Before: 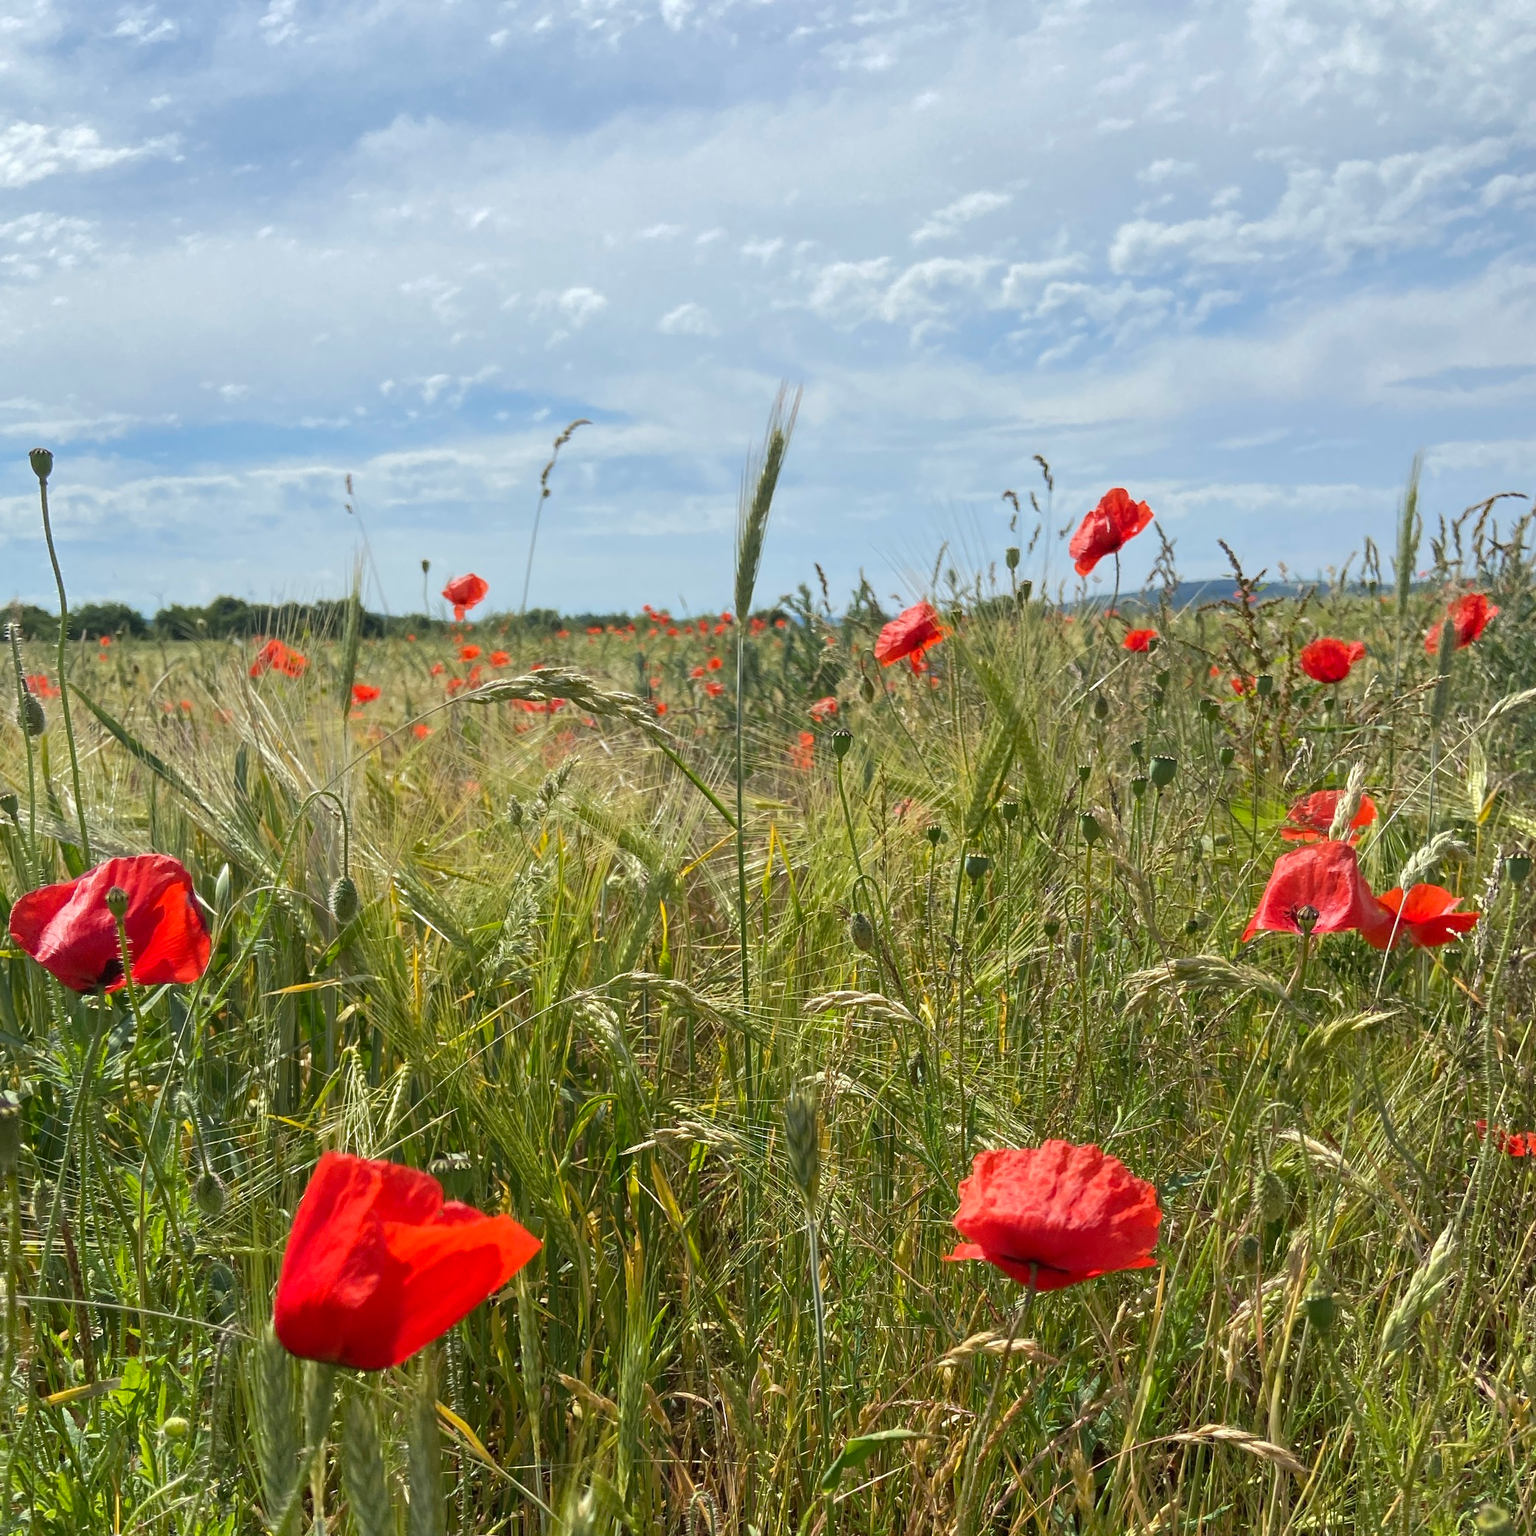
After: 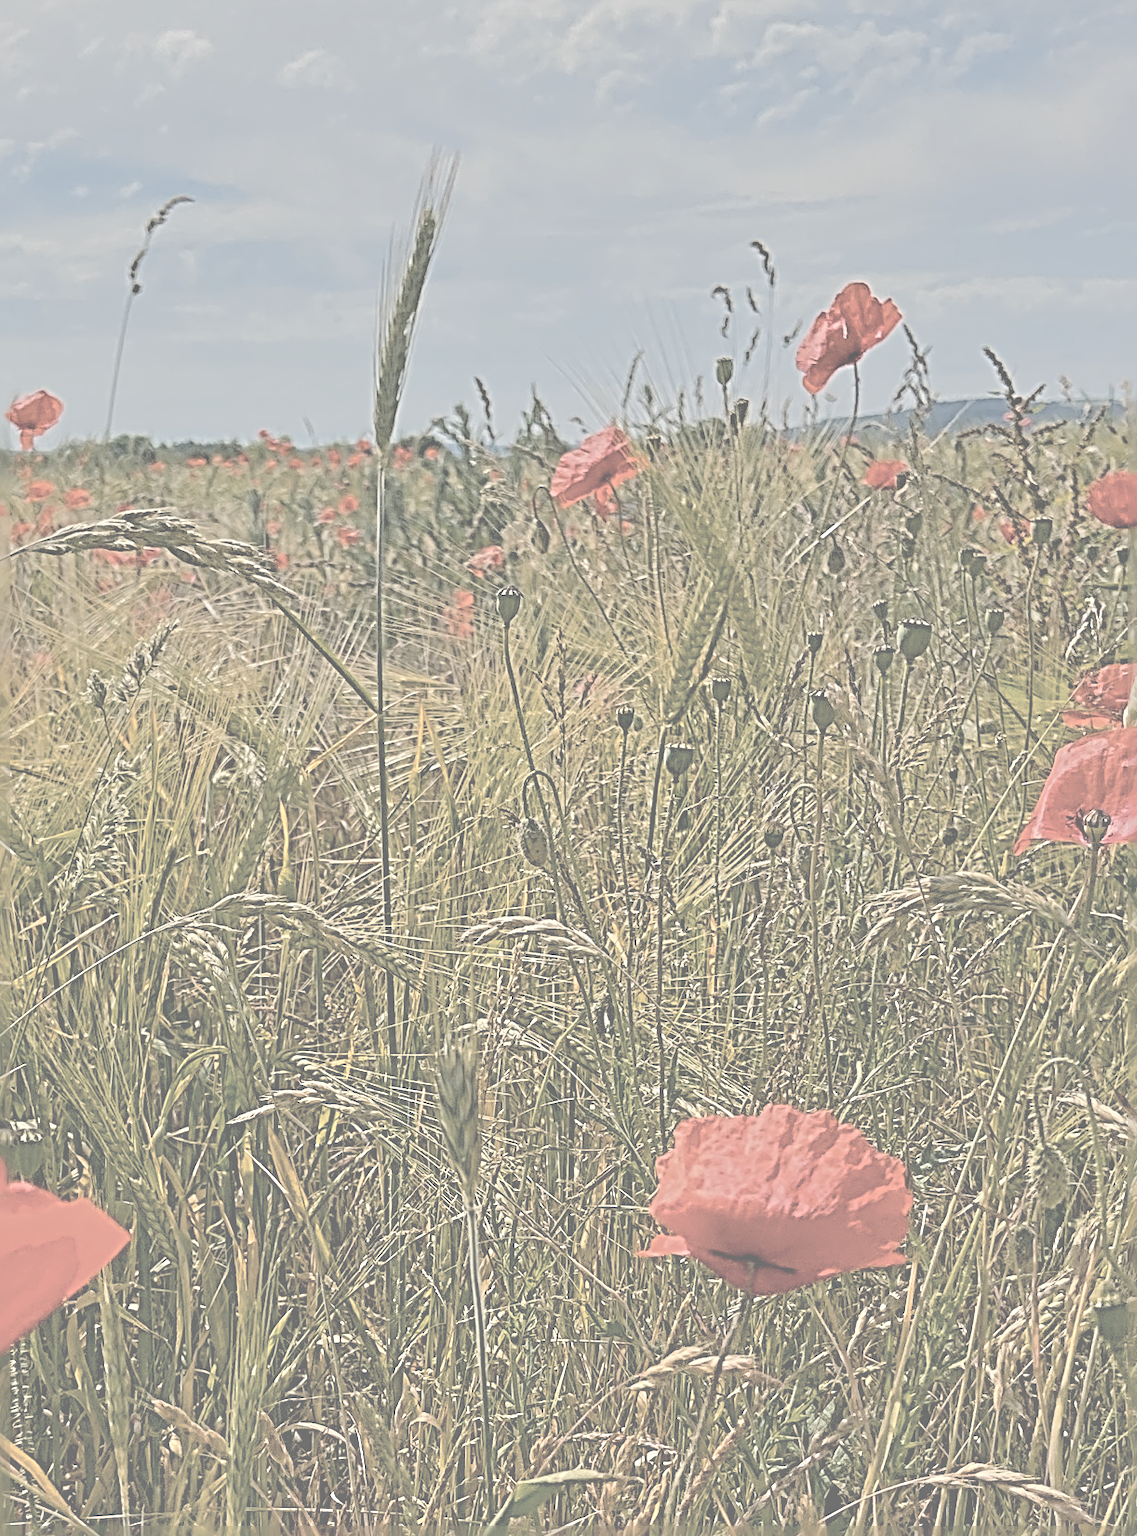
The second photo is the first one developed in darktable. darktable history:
sharpen: radius 4.038, amount 1.998
contrast brightness saturation: contrast -0.329, brightness 0.736, saturation -0.764
crop and rotate: left 28.552%, top 17.242%, right 12.665%, bottom 3.421%
shadows and highlights: shadows 34.73, highlights -34.78, highlights color adjustment 0.889%, soften with gaussian
color balance rgb: highlights gain › chroma 3.734%, highlights gain › hue 59.18°, global offset › luminance 0.235%, linear chroma grading › global chroma 42.577%, perceptual saturation grading › global saturation 0.448%
exposure: black level correction 0.011, exposure -0.477 EV, compensate highlight preservation false
color zones: curves: ch1 [(0.24, 0.634) (0.75, 0.5)]; ch2 [(0.253, 0.437) (0.745, 0.491)]
